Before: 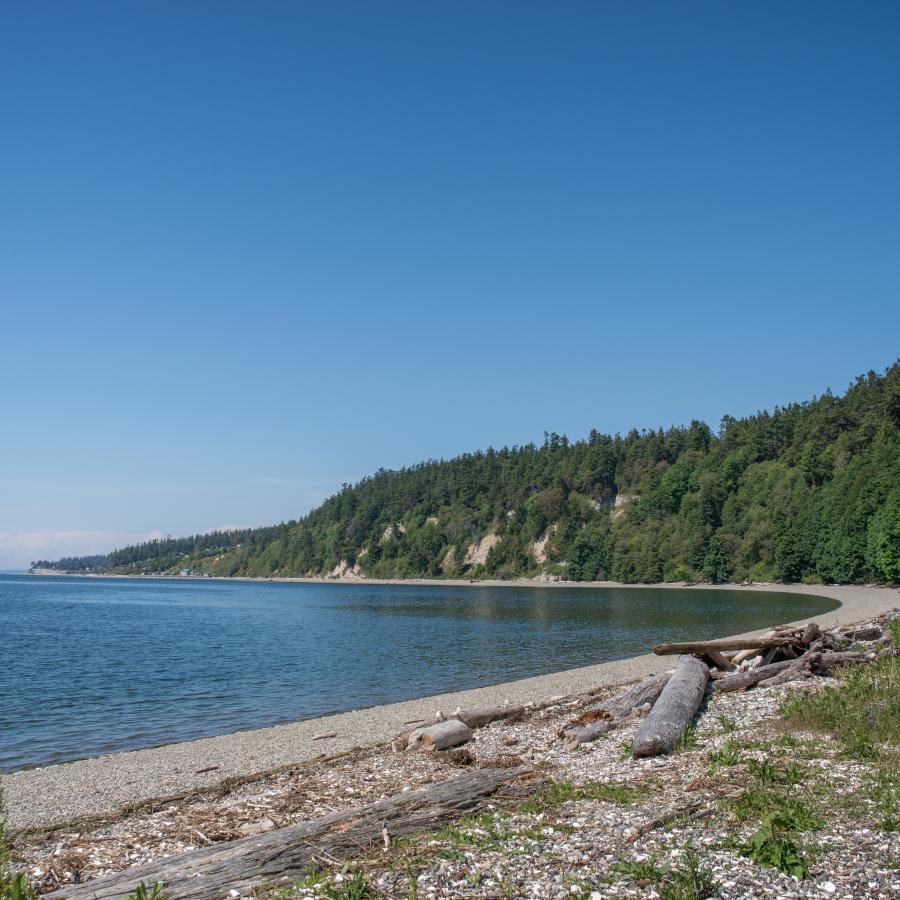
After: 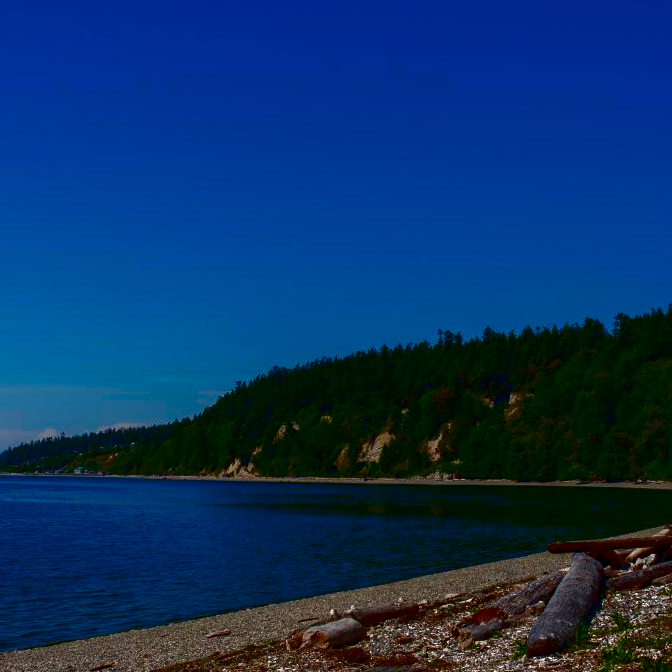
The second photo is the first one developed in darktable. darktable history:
contrast brightness saturation: brightness -1, saturation 1
crop and rotate: left 11.831%, top 11.346%, right 13.429%, bottom 13.899%
exposure: black level correction 0.002, compensate highlight preservation false
